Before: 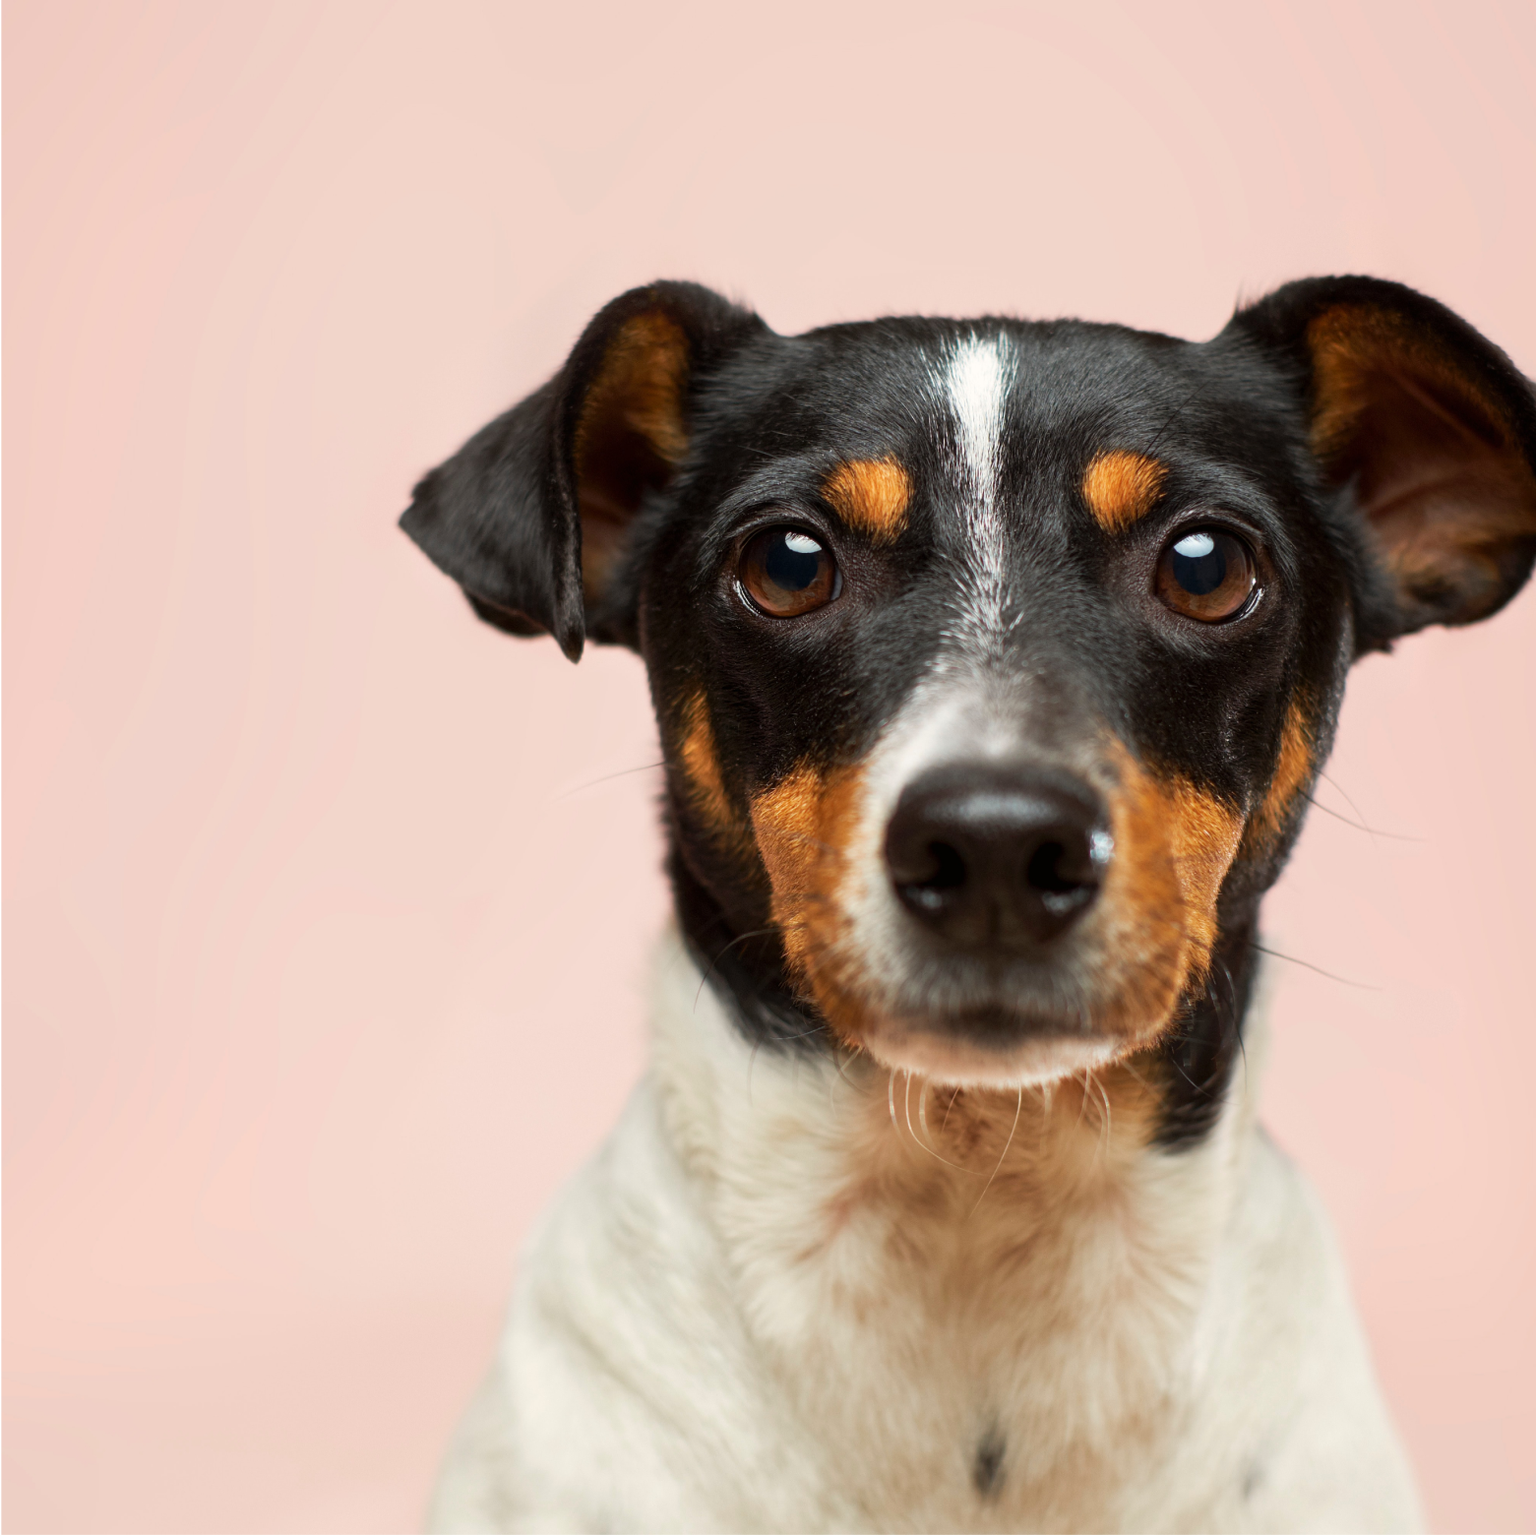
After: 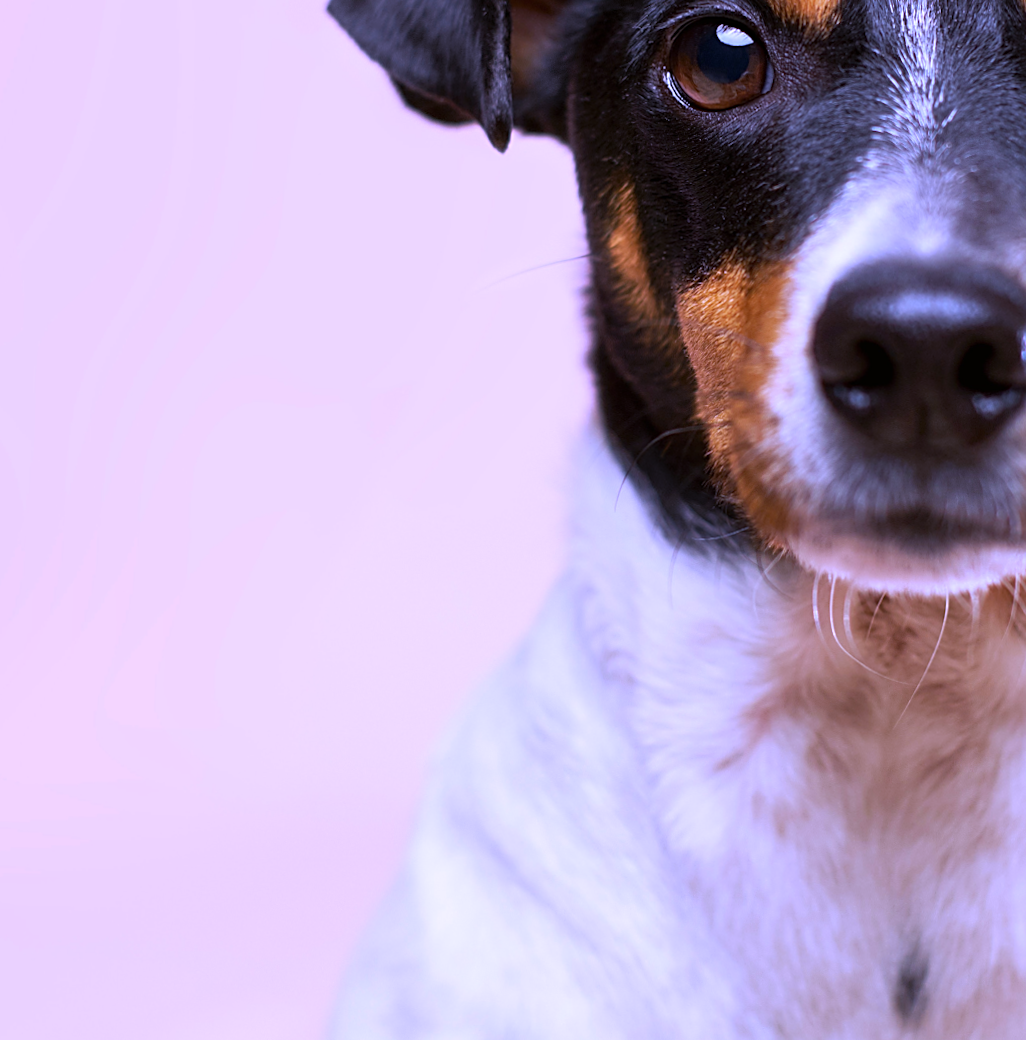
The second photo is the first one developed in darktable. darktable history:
crop and rotate: angle -0.82°, left 3.85%, top 31.828%, right 27.992%
white balance: red 0.98, blue 1.61
sharpen: on, module defaults
rotate and perspective: rotation 0.226°, lens shift (vertical) -0.042, crop left 0.023, crop right 0.982, crop top 0.006, crop bottom 0.994
